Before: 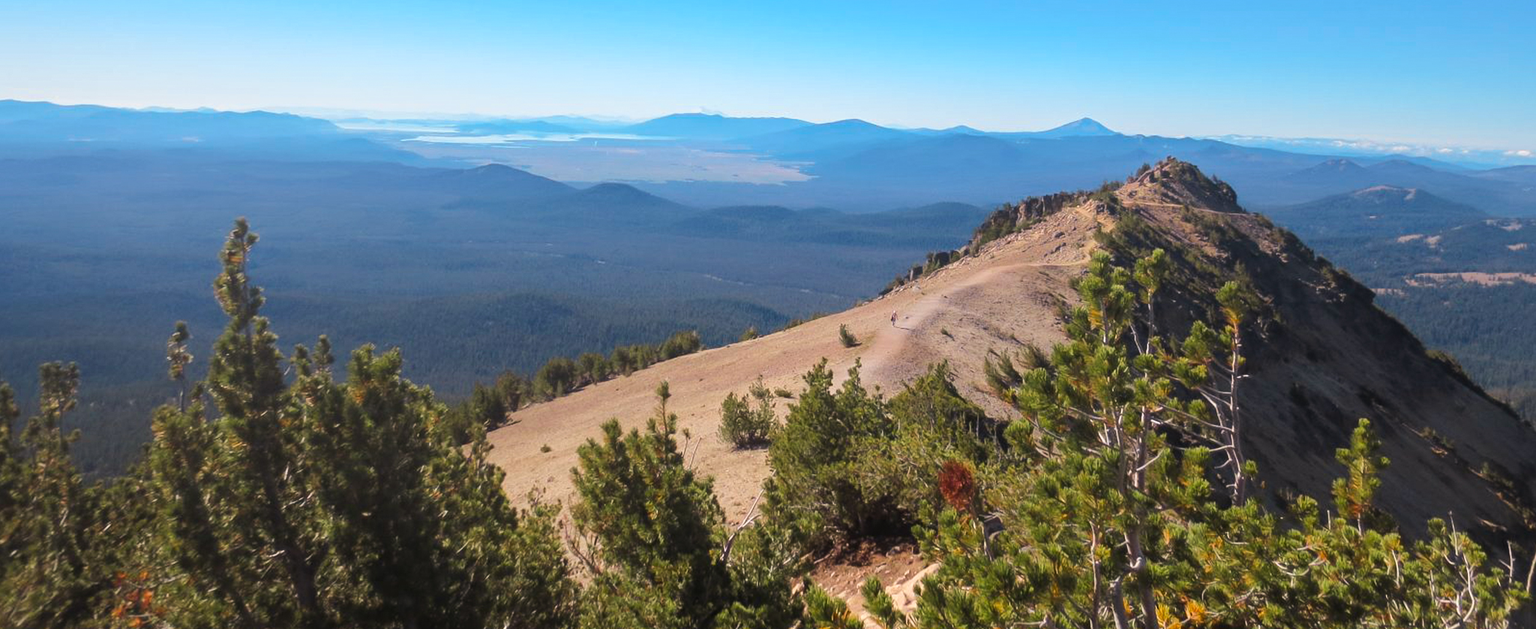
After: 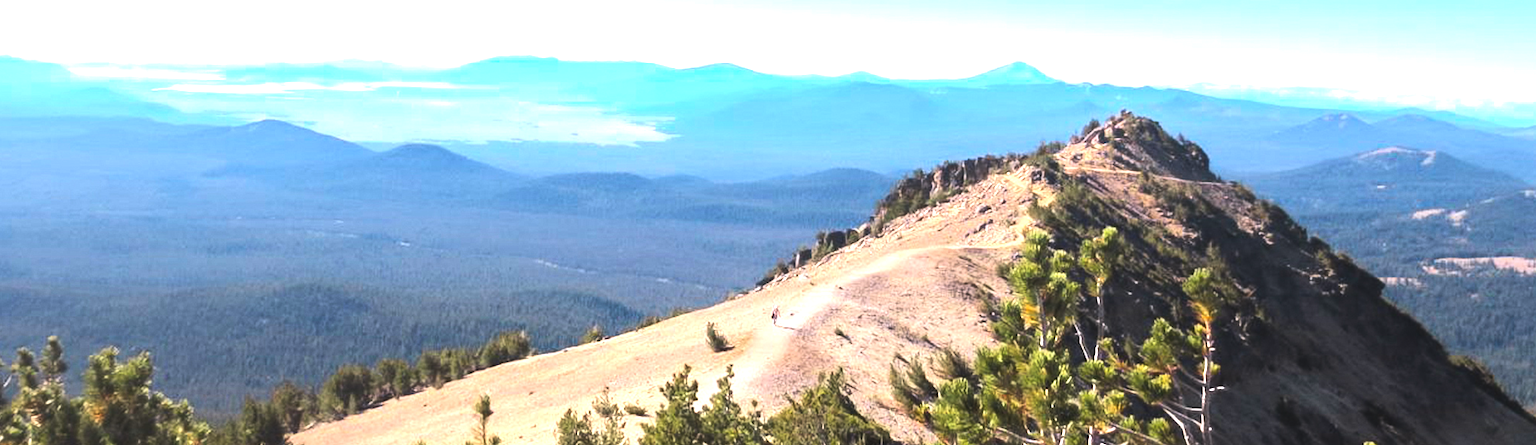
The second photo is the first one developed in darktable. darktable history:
crop: left 18.357%, top 11.117%, right 2.586%, bottom 32.916%
tone equalizer: -8 EV -0.733 EV, -7 EV -0.73 EV, -6 EV -0.625 EV, -5 EV -0.377 EV, -3 EV 0.388 EV, -2 EV 0.6 EV, -1 EV 0.679 EV, +0 EV 0.727 EV, edges refinement/feathering 500, mask exposure compensation -1.57 EV, preserve details no
exposure: black level correction -0.005, exposure 0.624 EV, compensate highlight preservation false
